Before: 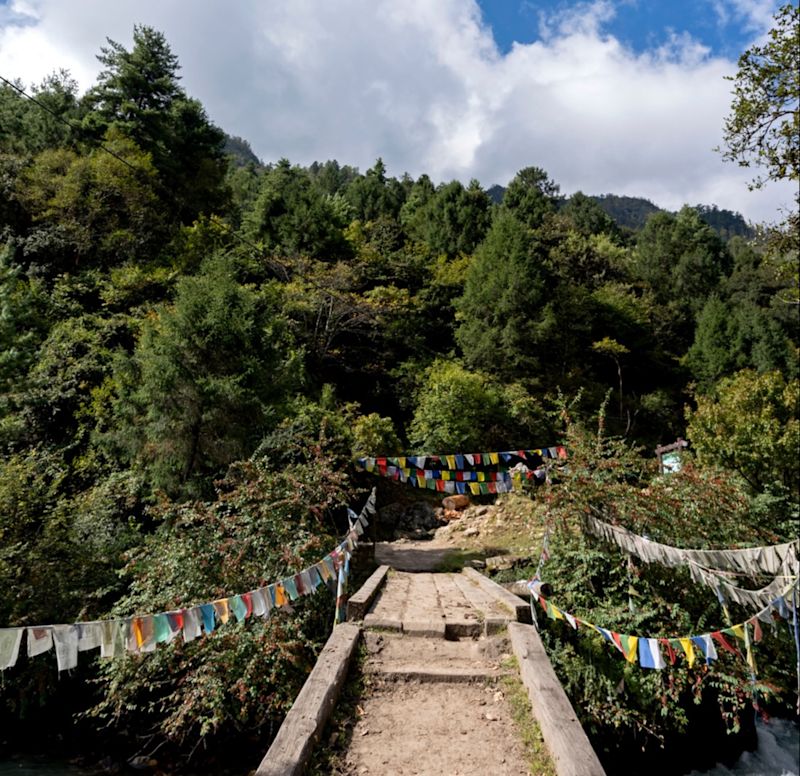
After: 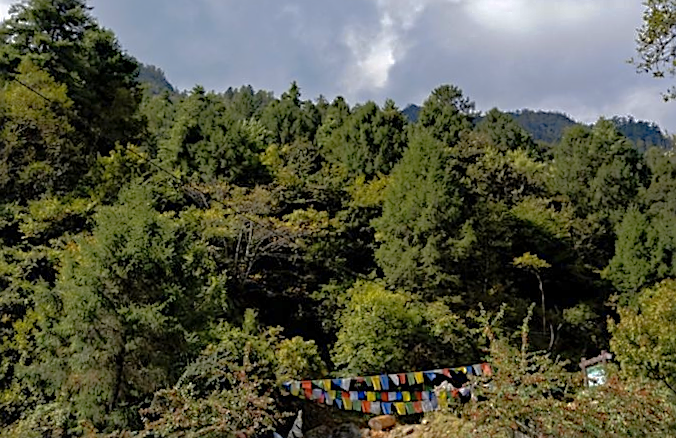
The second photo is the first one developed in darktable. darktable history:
haze removal: compatibility mode true, adaptive false
shadows and highlights: shadows 60, highlights -60
color contrast: green-magenta contrast 0.8, blue-yellow contrast 1.1, unbound 0
sharpen: on, module defaults
crop and rotate: left 9.345%, top 7.22%, right 4.982%, bottom 32.331%
rotate and perspective: rotation -2°, crop left 0.022, crop right 0.978, crop top 0.049, crop bottom 0.951
